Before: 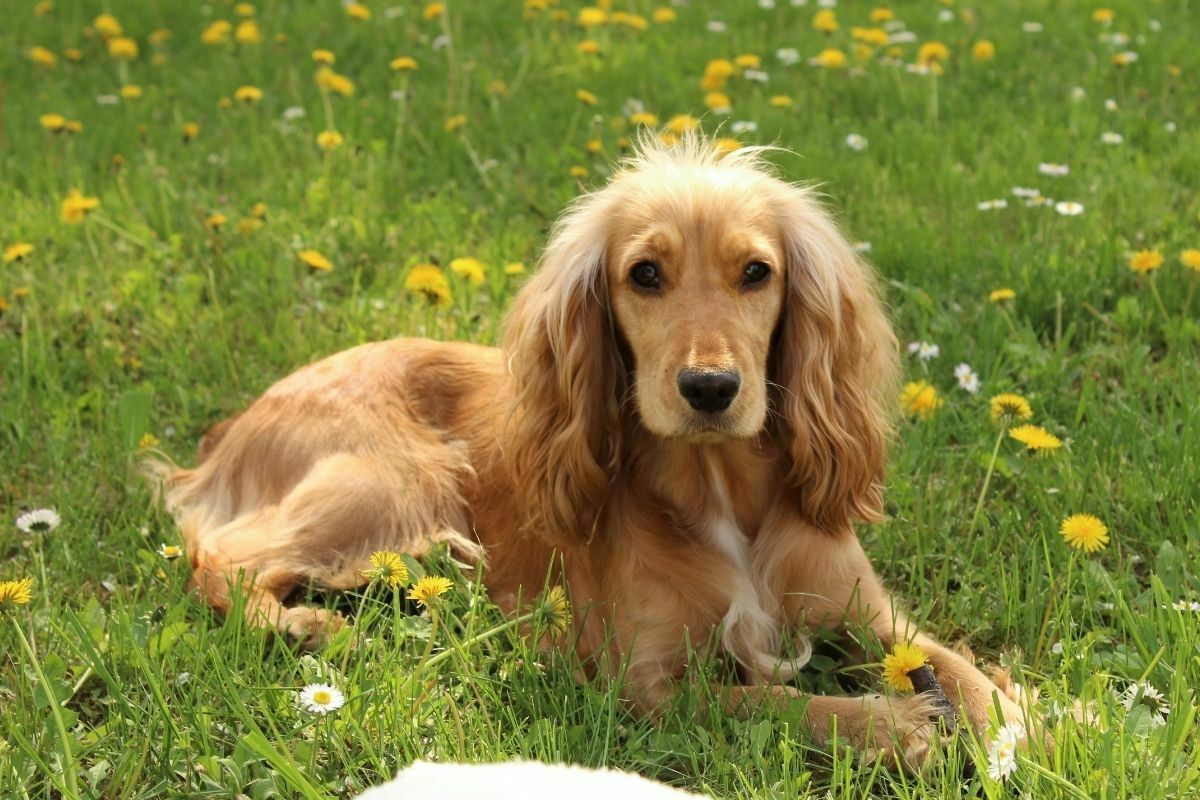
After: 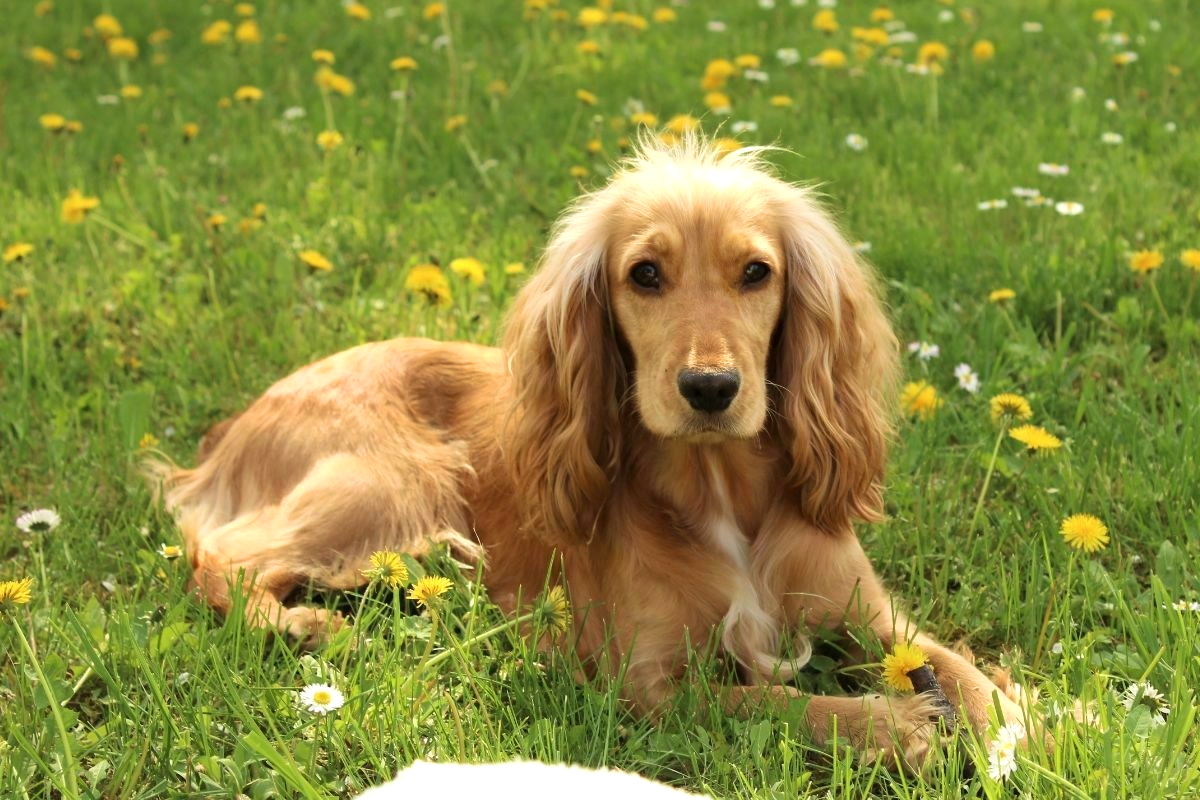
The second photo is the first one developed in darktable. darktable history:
exposure: exposure 0.2 EV, compensate highlight preservation false
velvia: on, module defaults
